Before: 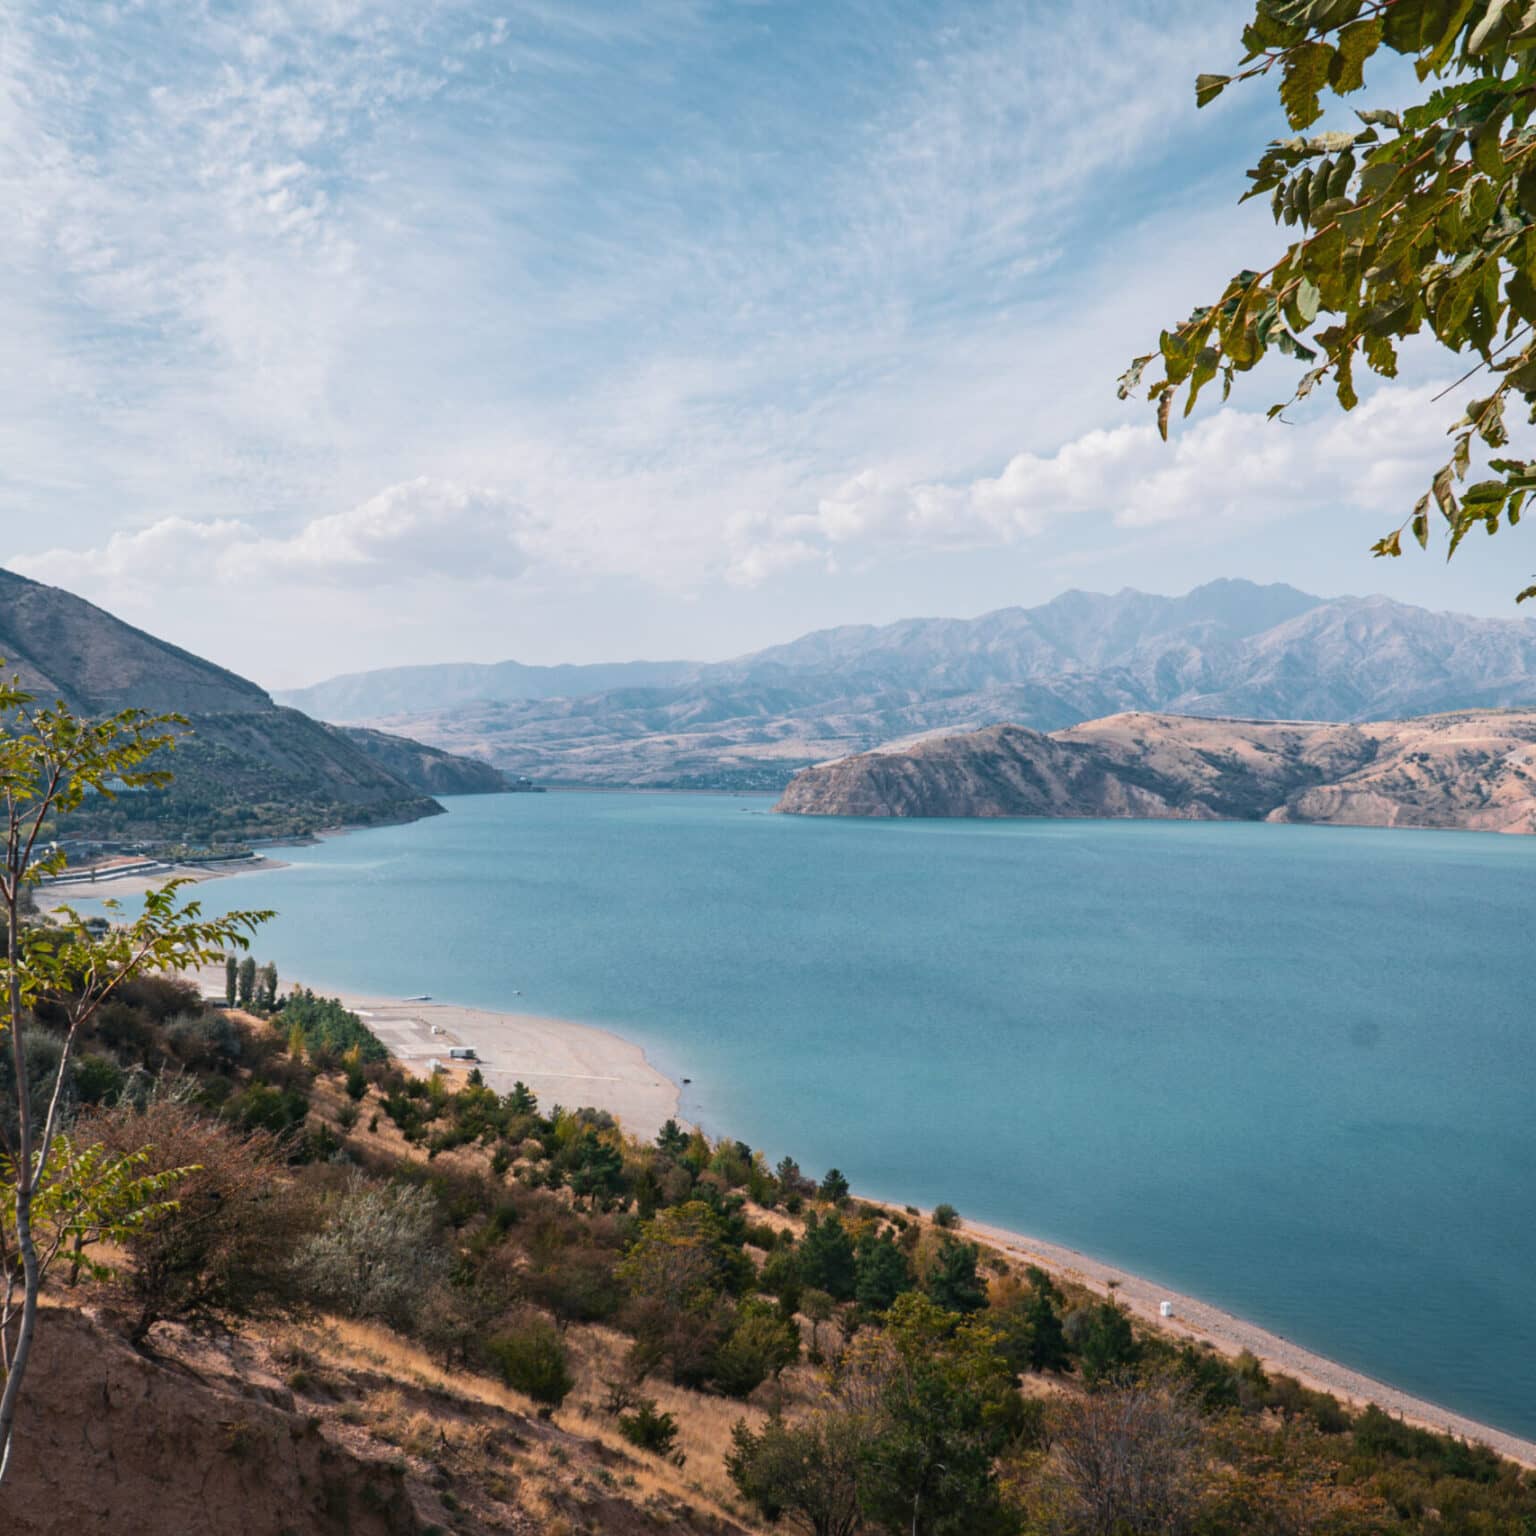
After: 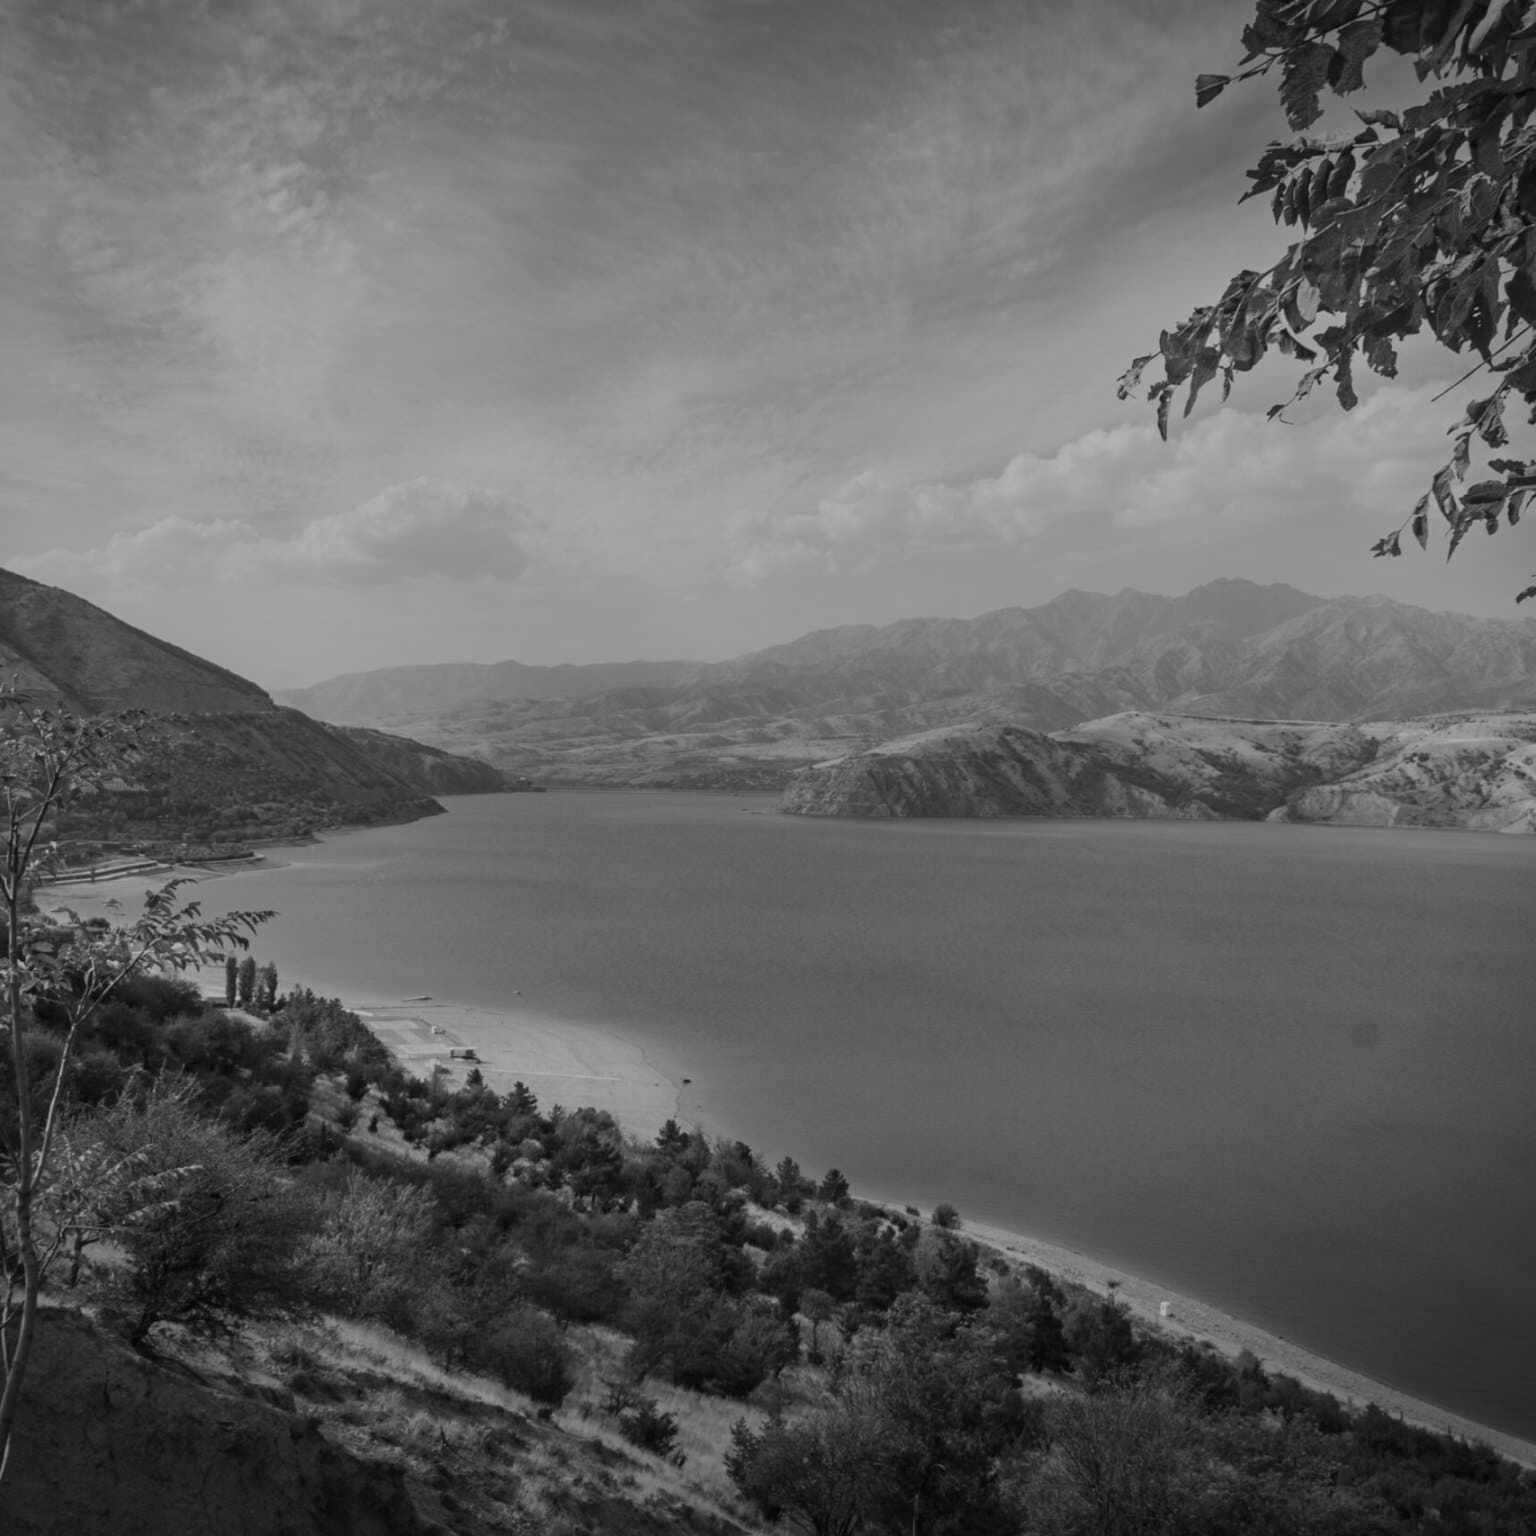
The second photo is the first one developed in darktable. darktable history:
monochrome: a 79.32, b 81.83, size 1.1
vignetting: fall-off start 97.23%, saturation -0.024, center (-0.033, -0.042), width/height ratio 1.179, unbound false
